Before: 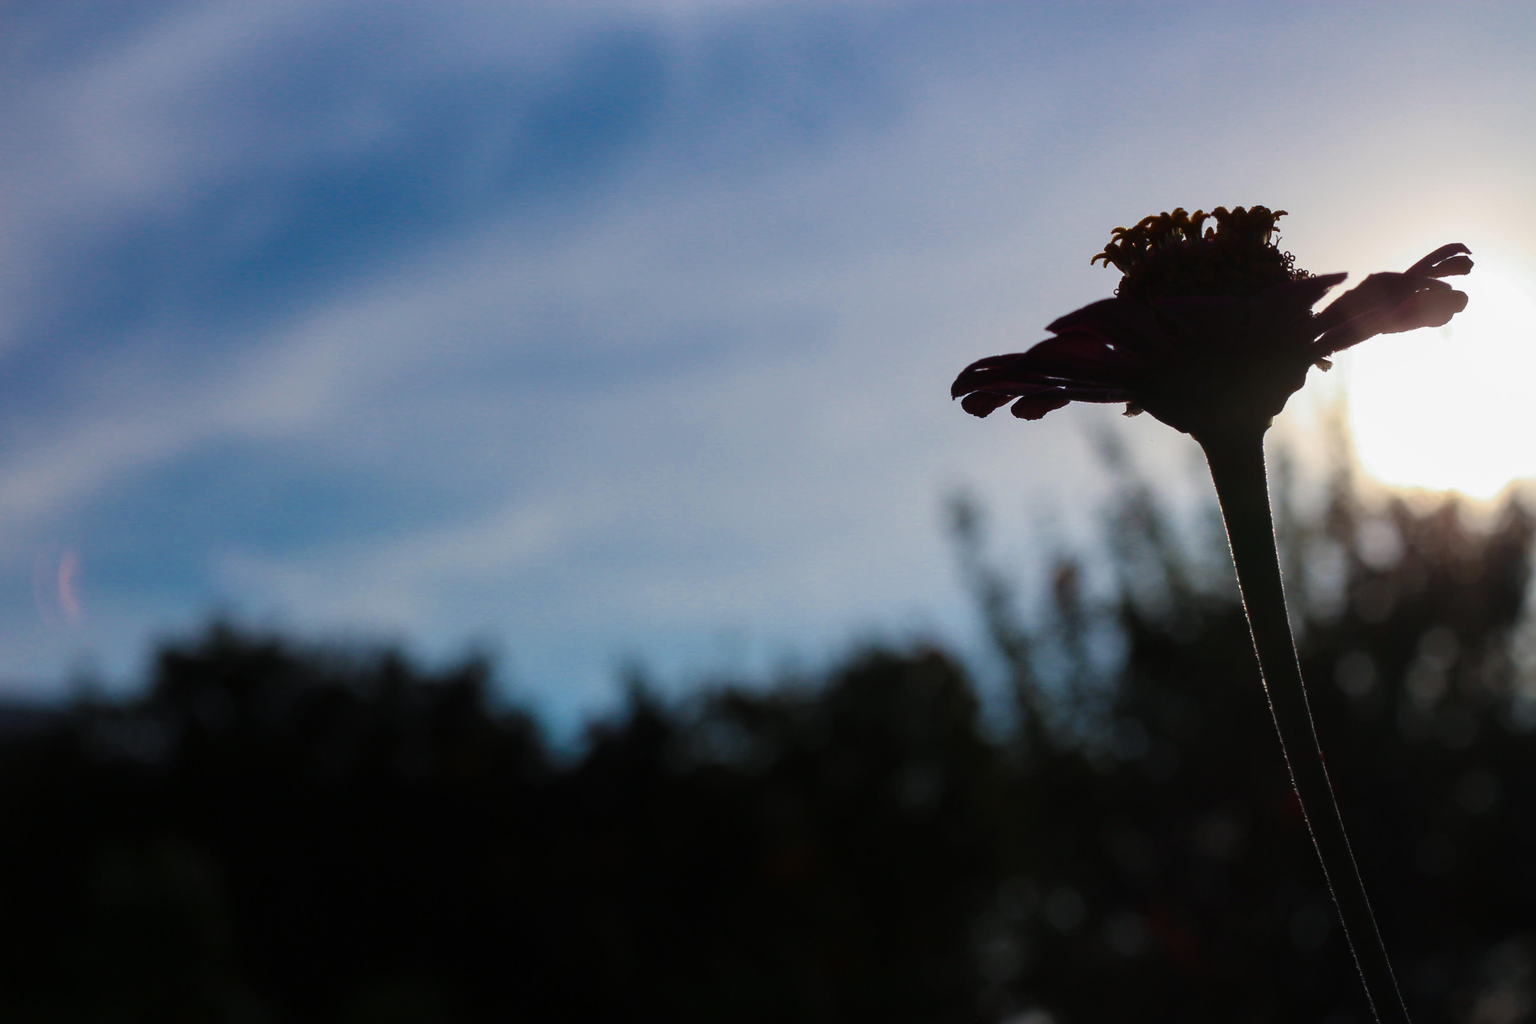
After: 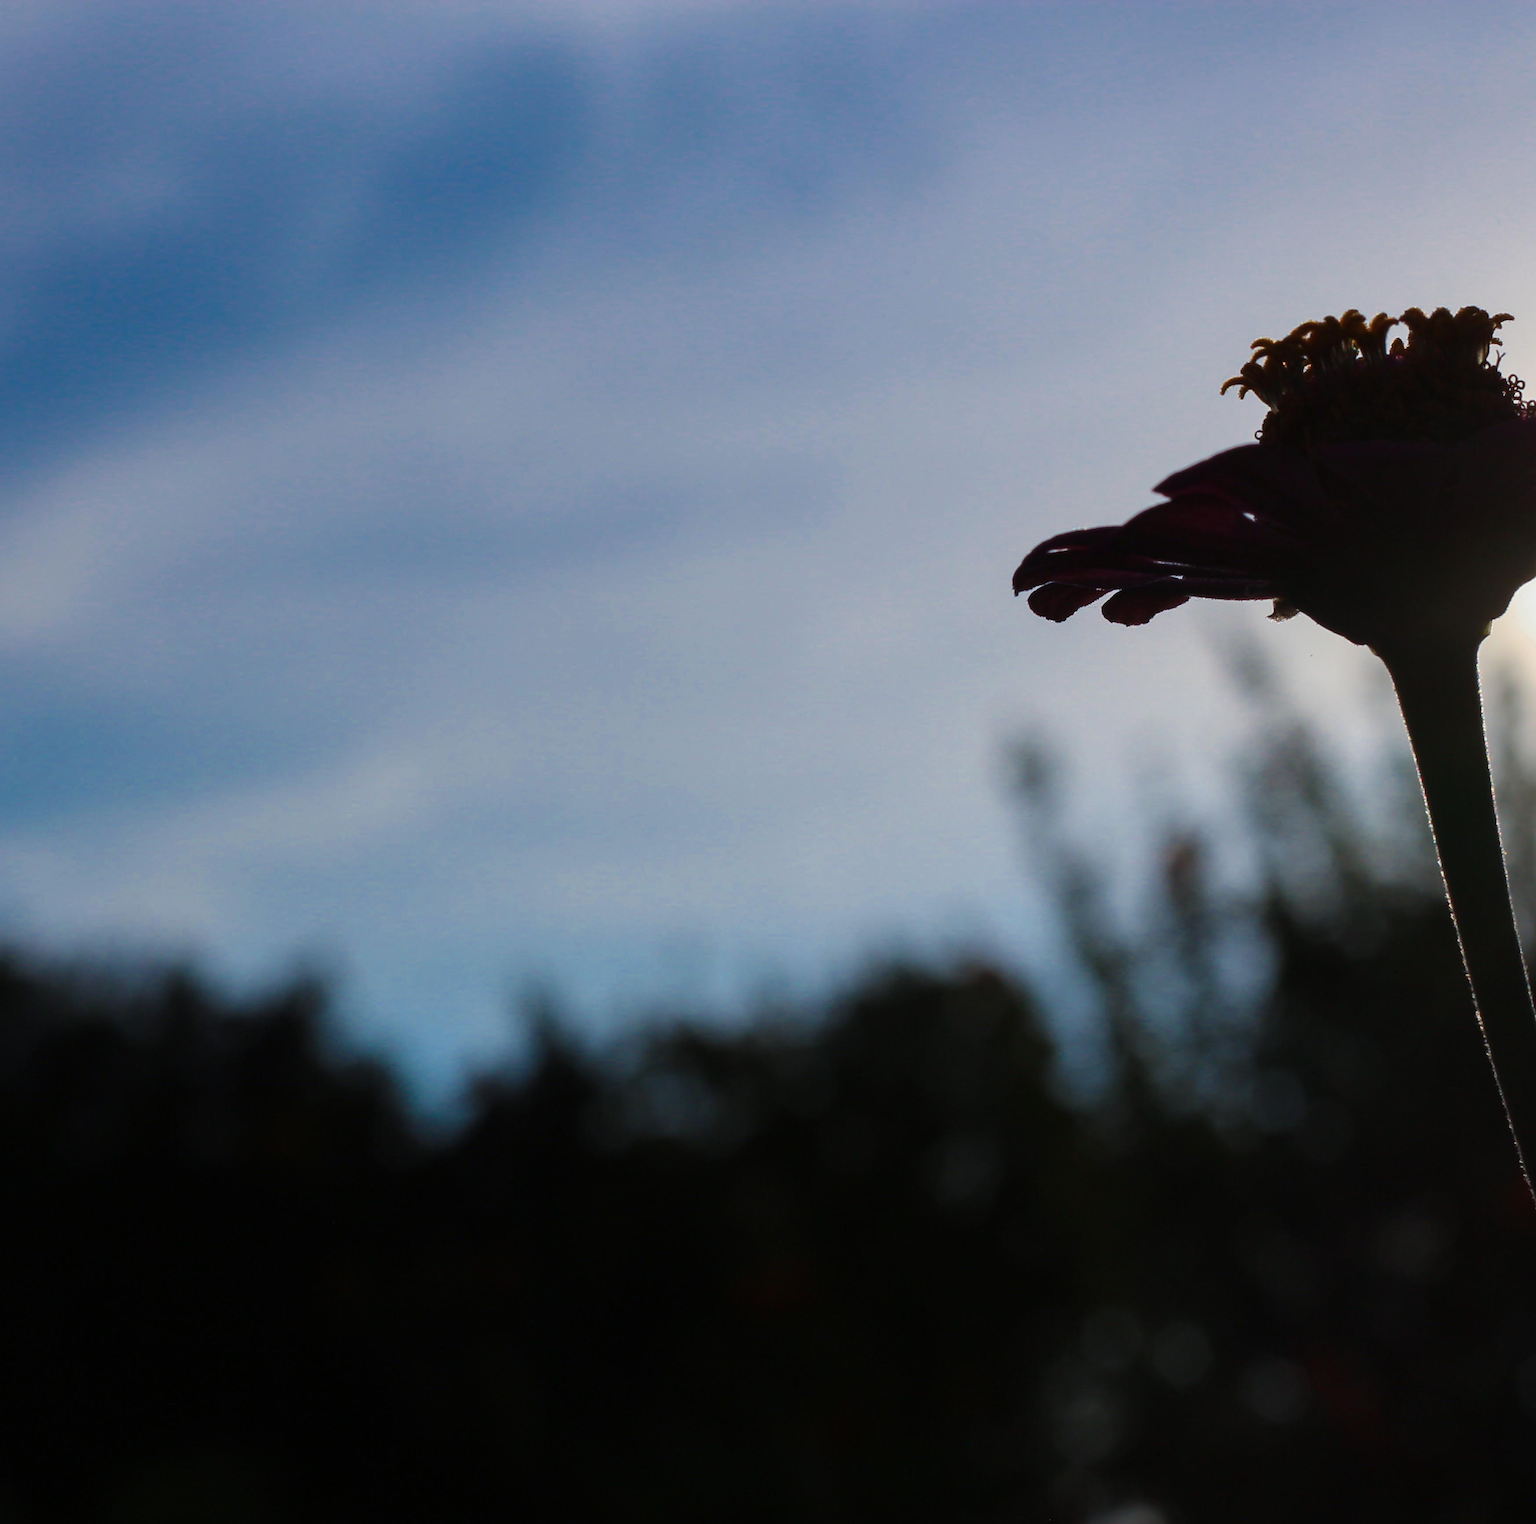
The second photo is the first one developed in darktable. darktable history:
crop and rotate: left 17.653%, right 15.174%
